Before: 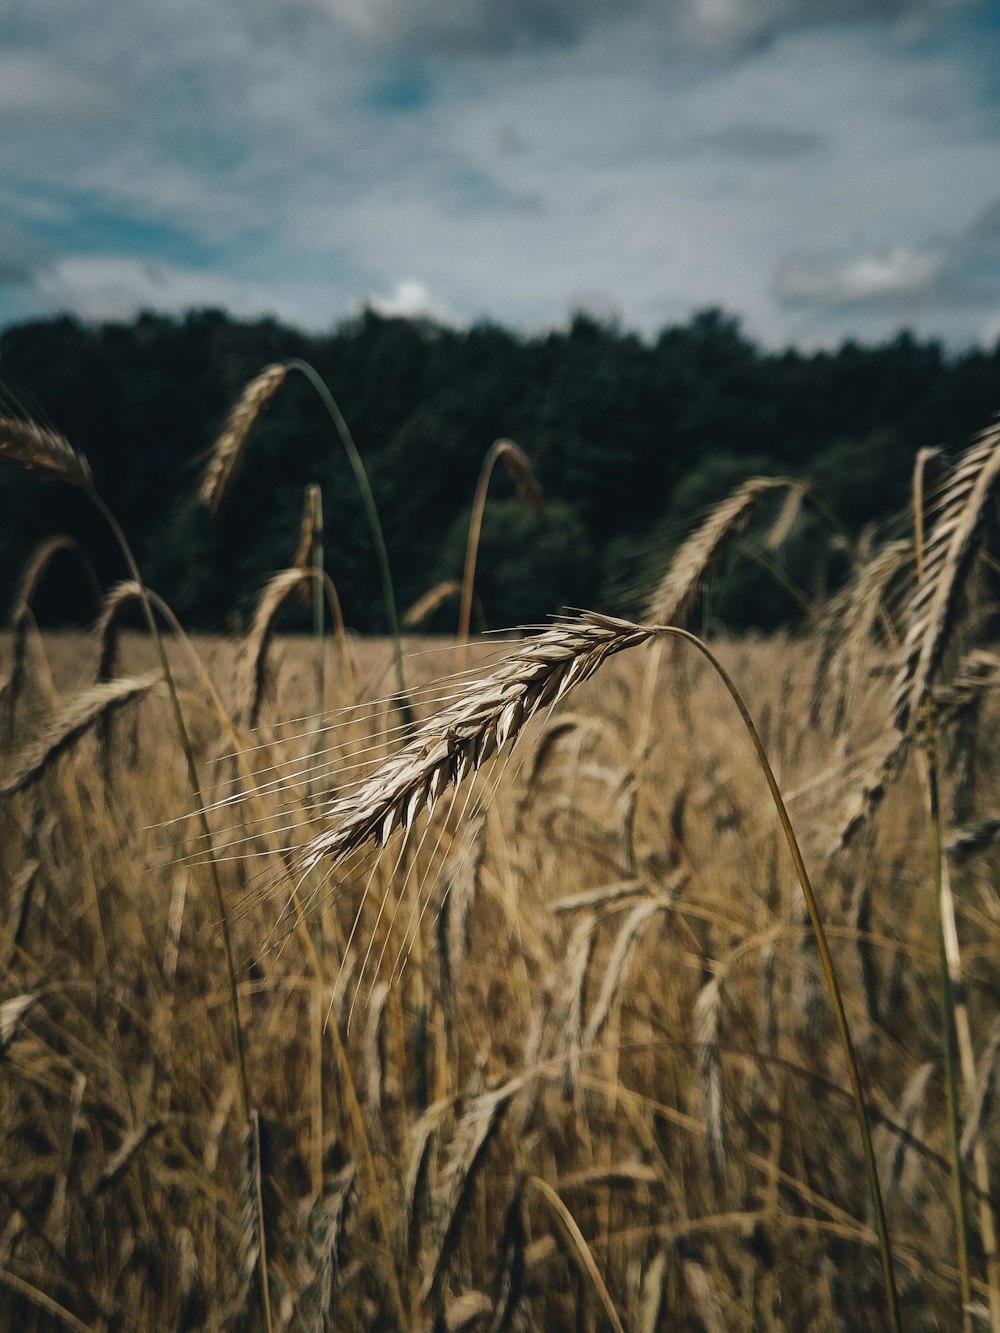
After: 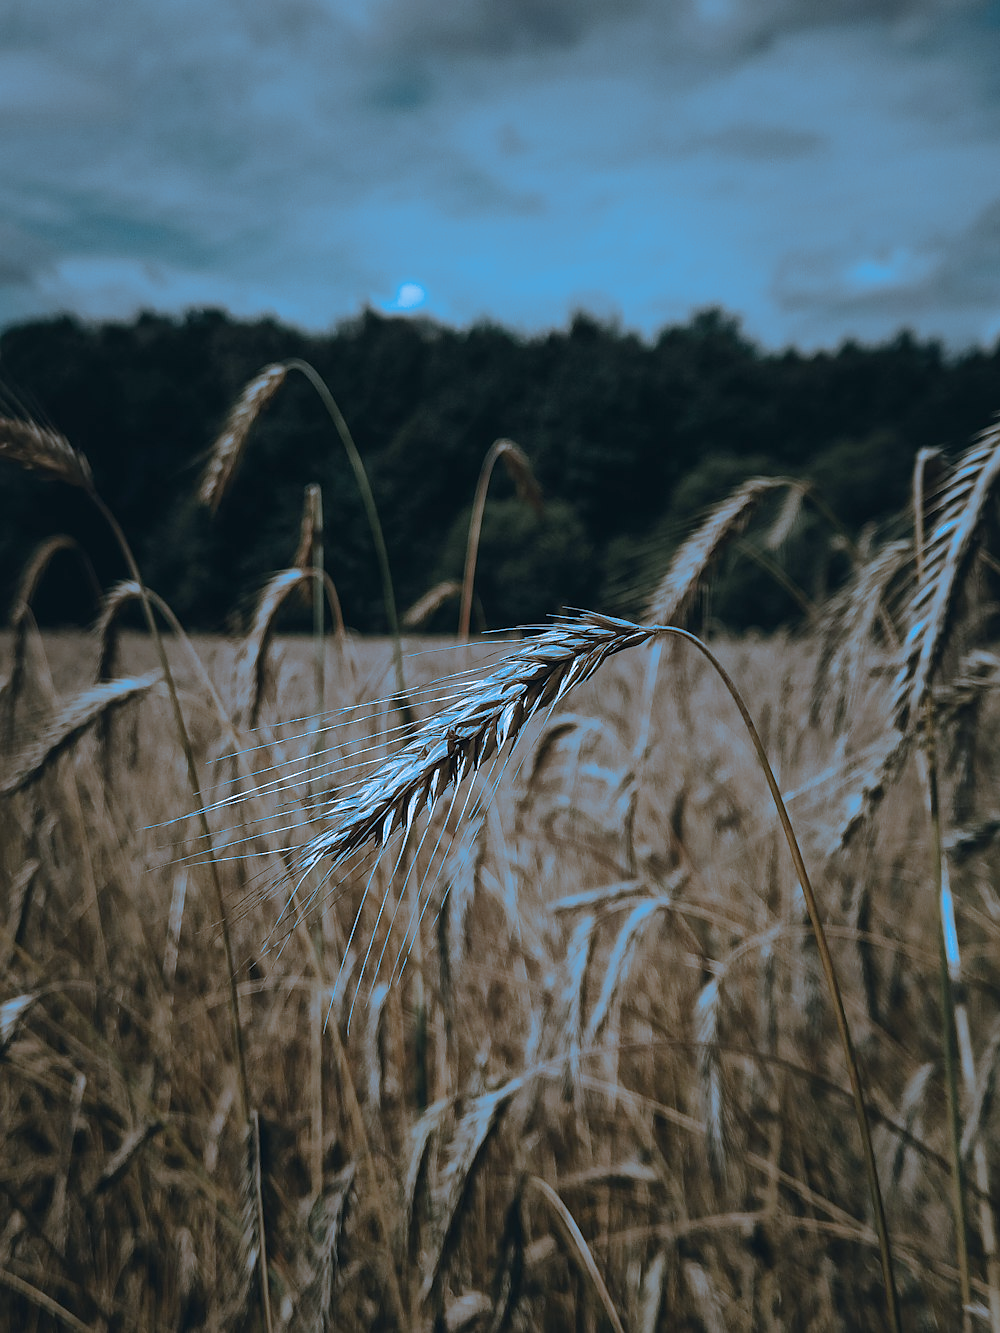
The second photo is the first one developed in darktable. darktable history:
split-toning: shadows › hue 220°, shadows › saturation 0.64, highlights › hue 220°, highlights › saturation 0.64, balance 0, compress 5.22%
sharpen: radius 1.559, amount 0.373, threshold 1.271
color correction: highlights a* 2.75, highlights b* 5, shadows a* -2.04, shadows b* -4.84, saturation 0.8
